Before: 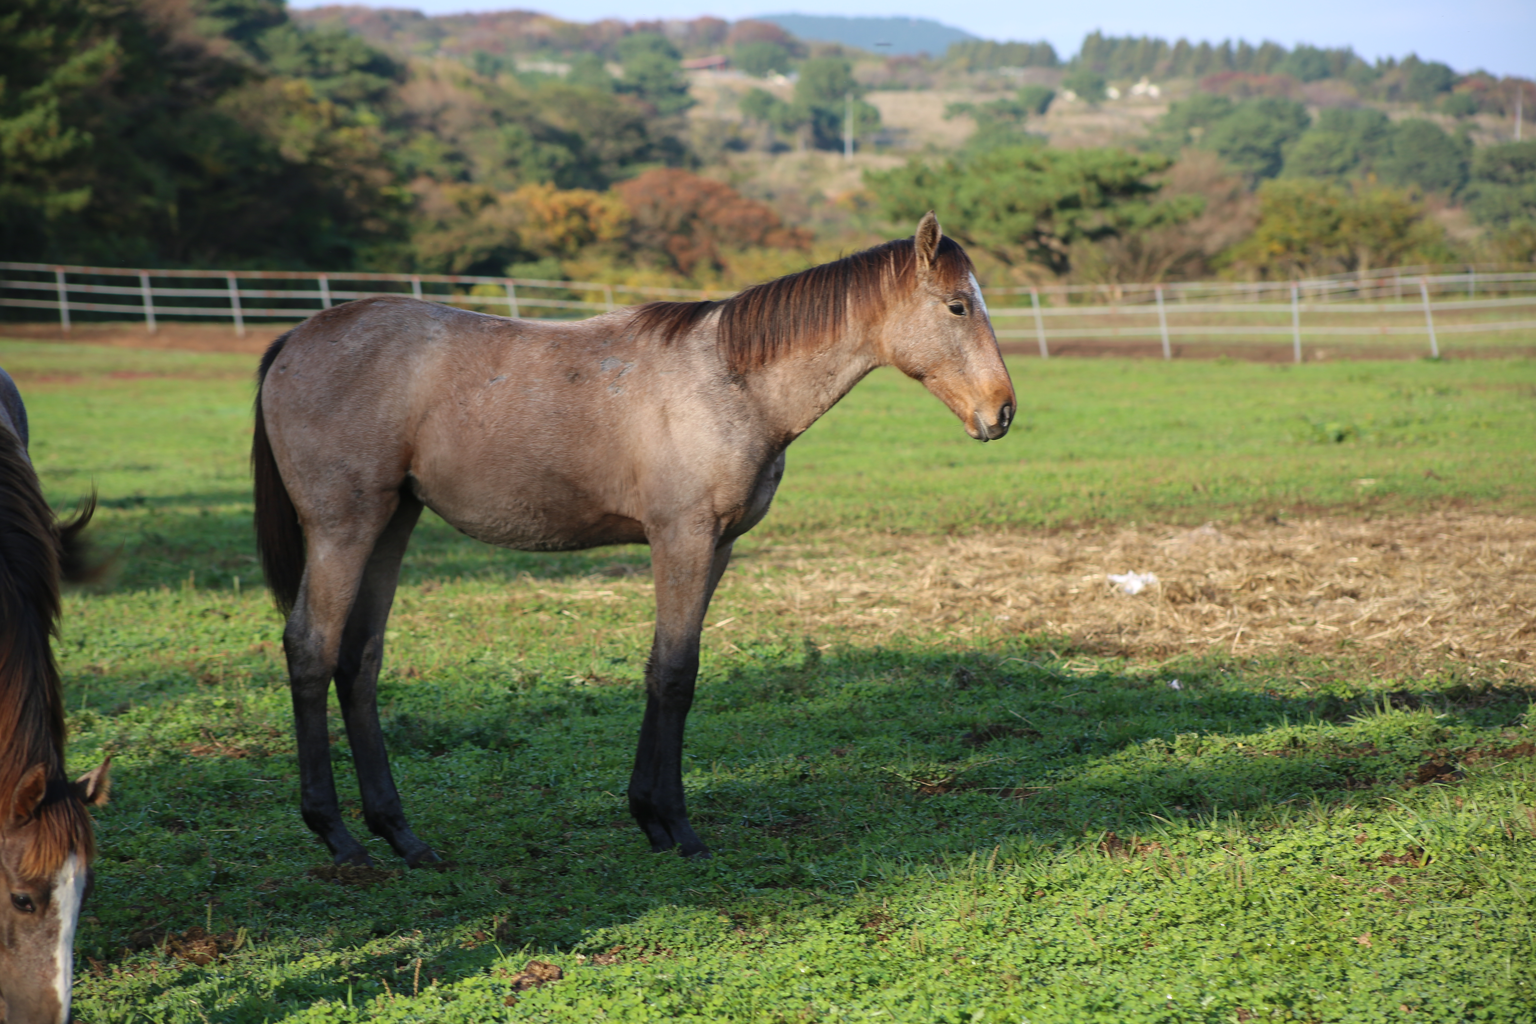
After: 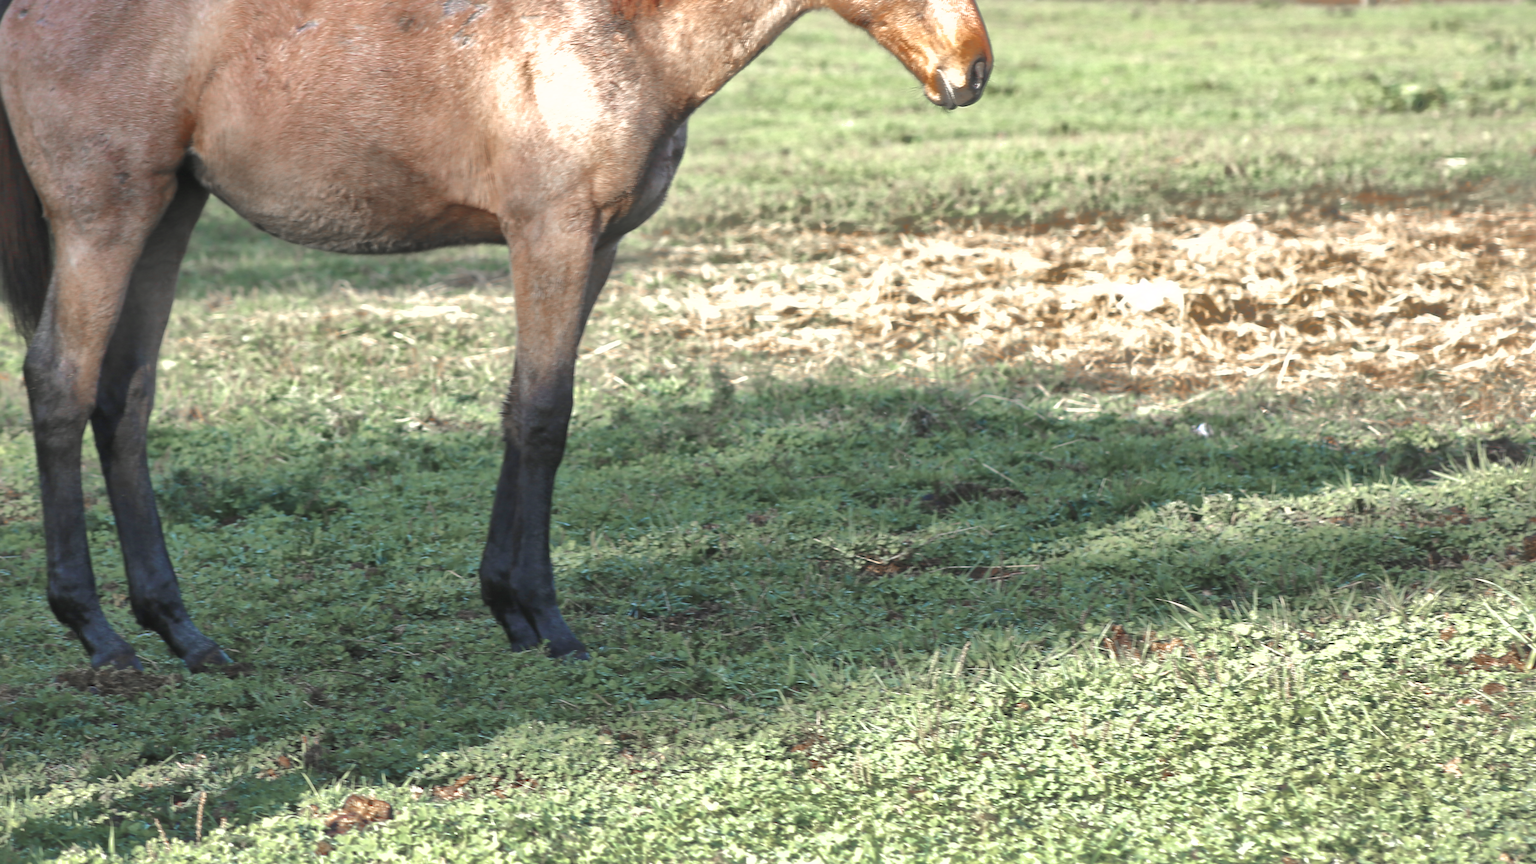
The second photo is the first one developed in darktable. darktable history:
tone equalizer: on, module defaults
exposure: black level correction 0, exposure 1.1 EV, compensate exposure bias true, compensate highlight preservation false
crop and rotate: left 17.299%, top 35.115%, right 7.015%, bottom 1.024%
color zones: curves: ch1 [(0, 0.708) (0.088, 0.648) (0.245, 0.187) (0.429, 0.326) (0.571, 0.498) (0.714, 0.5) (0.857, 0.5) (1, 0.708)]
shadows and highlights: shadows 60, highlights -60
